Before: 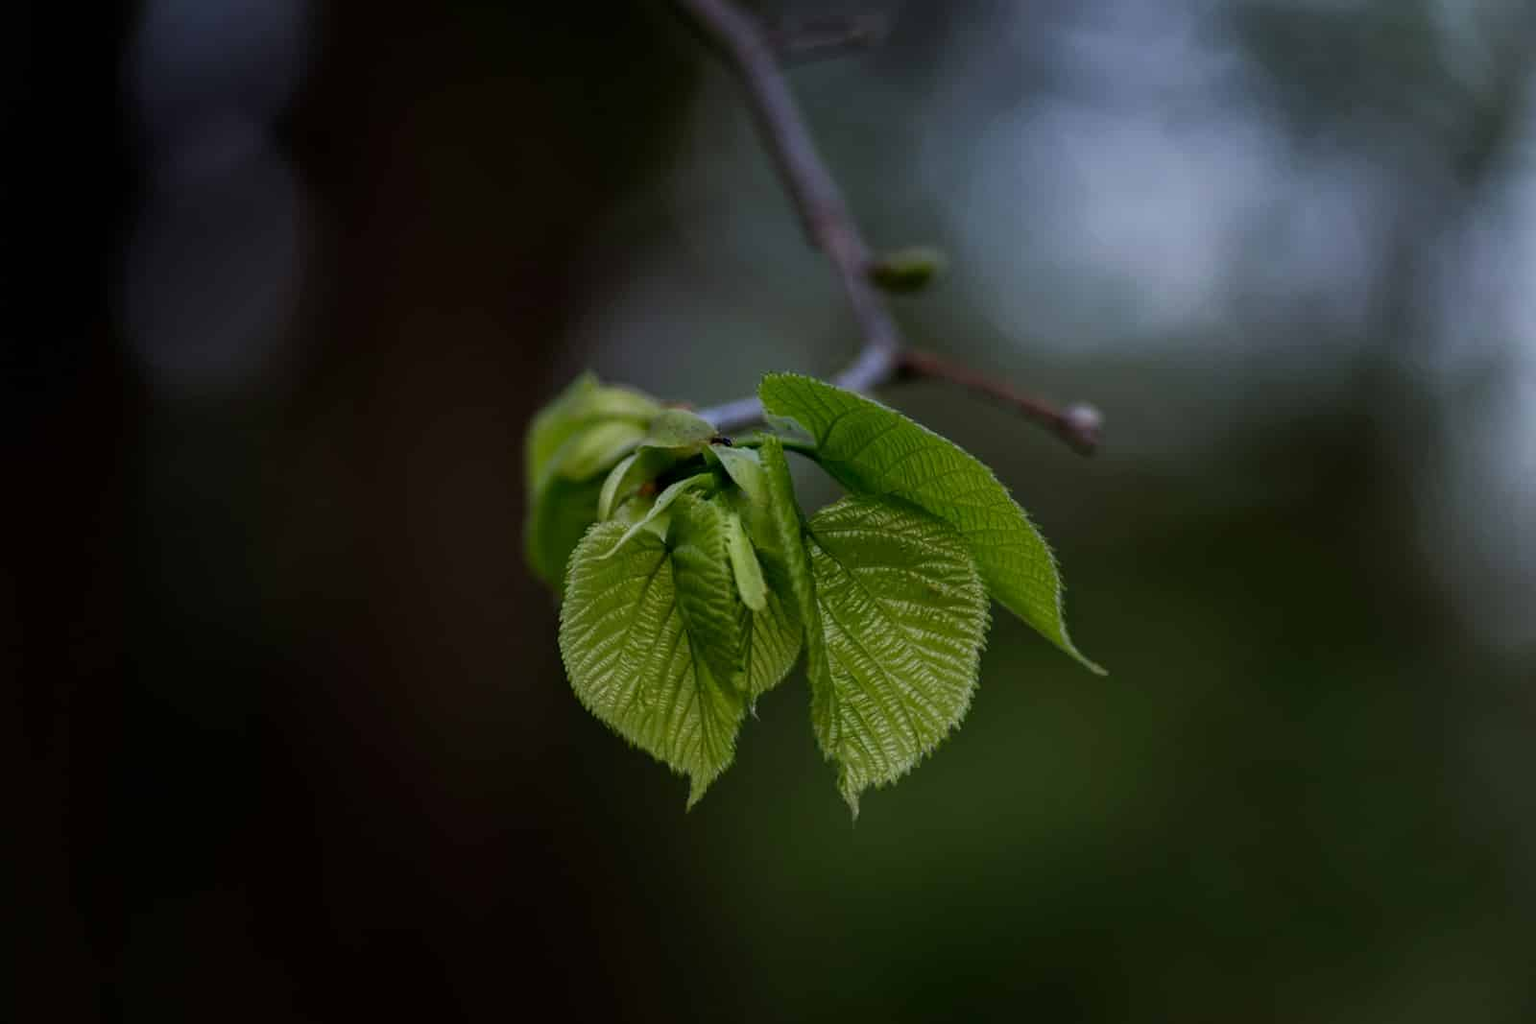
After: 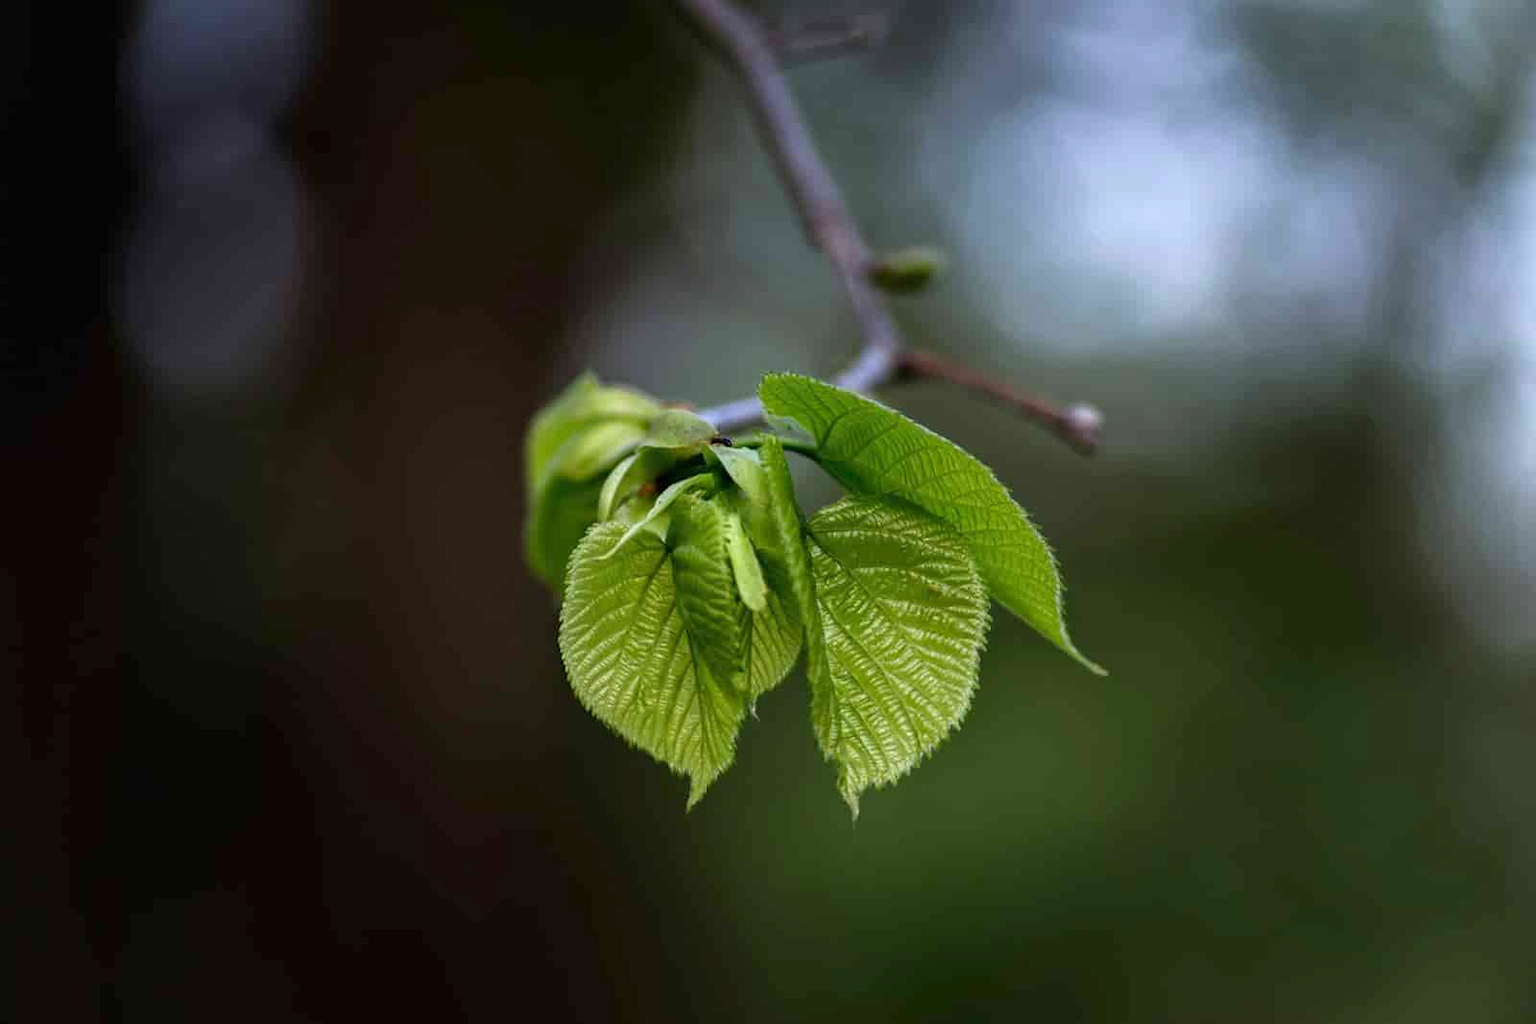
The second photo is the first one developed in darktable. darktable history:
exposure: black level correction 0, exposure 1.011 EV, compensate exposure bias true, compensate highlight preservation false
